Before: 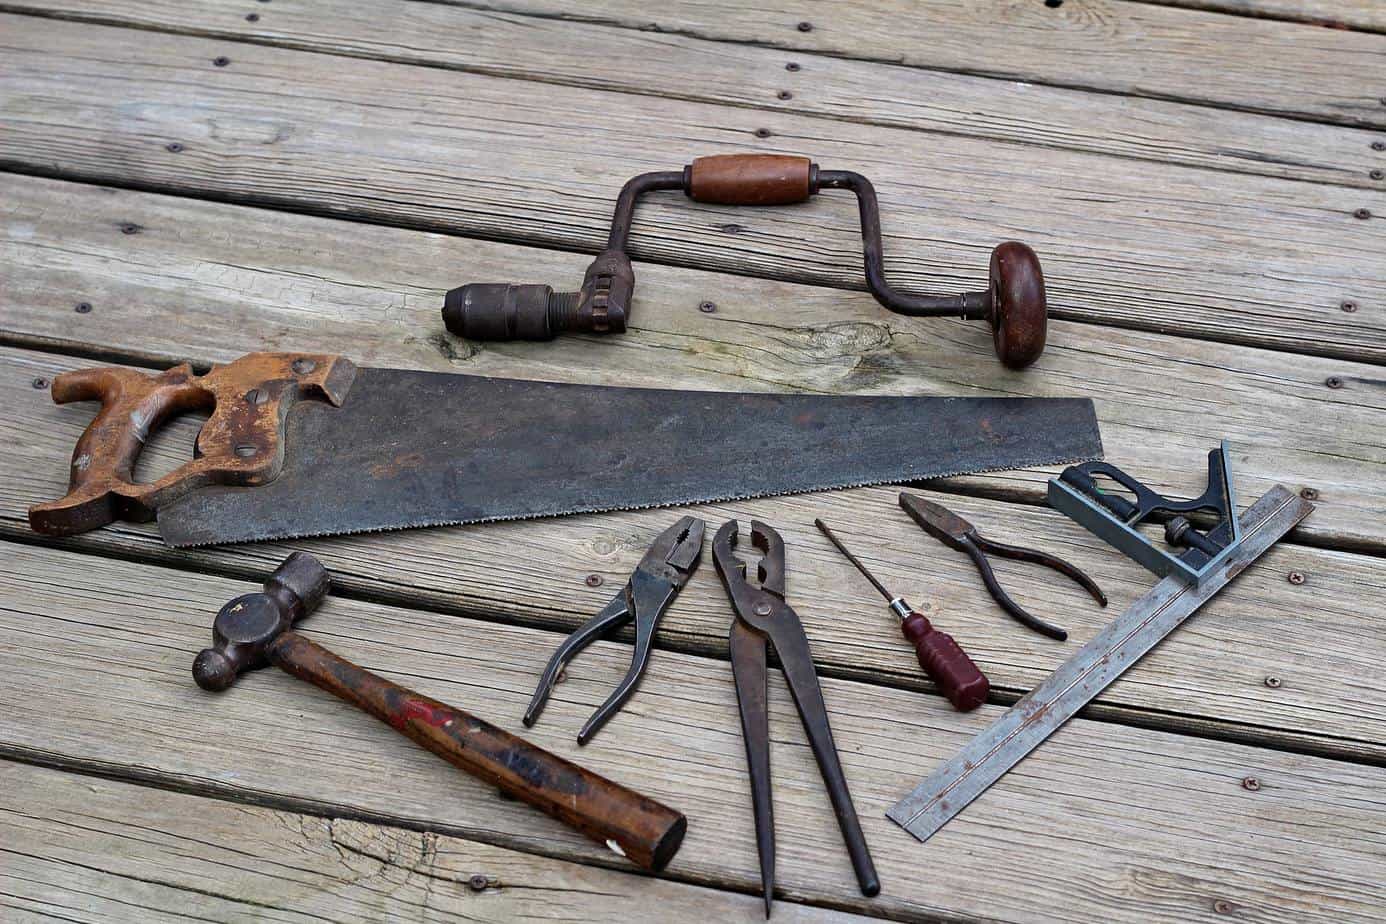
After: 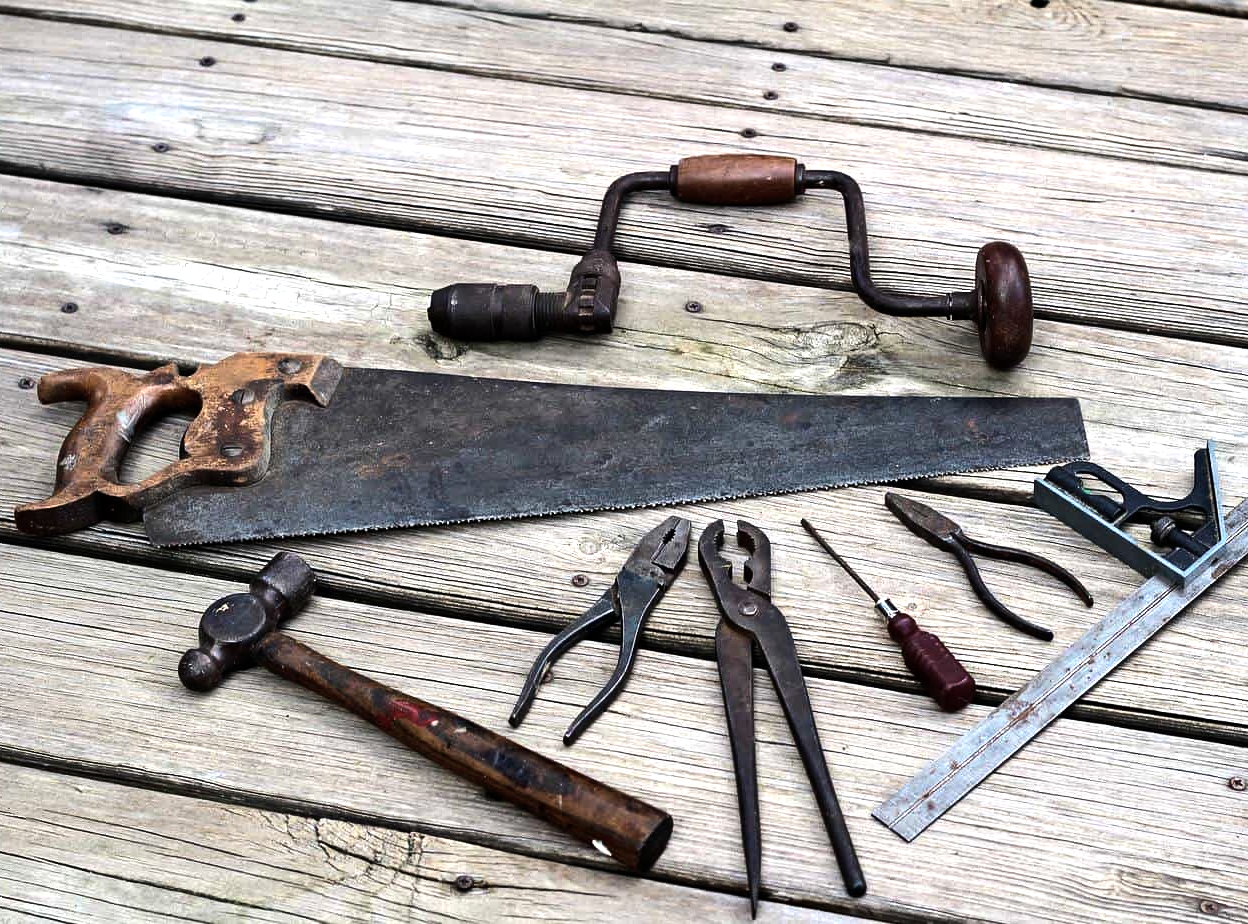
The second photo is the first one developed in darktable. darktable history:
tone equalizer: -8 EV -1.08 EV, -7 EV -1.01 EV, -6 EV -0.867 EV, -5 EV -0.578 EV, -3 EV 0.578 EV, -2 EV 0.867 EV, -1 EV 1.01 EV, +0 EV 1.08 EV, edges refinement/feathering 500, mask exposure compensation -1.57 EV, preserve details no
crop and rotate: left 1.088%, right 8.807%
color zones: curves: ch0 [(0, 0.5) (0.143, 0.52) (0.286, 0.5) (0.429, 0.5) (0.571, 0.5) (0.714, 0.5) (0.857, 0.5) (1, 0.5)]; ch1 [(0, 0.489) (0.155, 0.45) (0.286, 0.466) (0.429, 0.5) (0.571, 0.5) (0.714, 0.5) (0.857, 0.5) (1, 0.489)]
